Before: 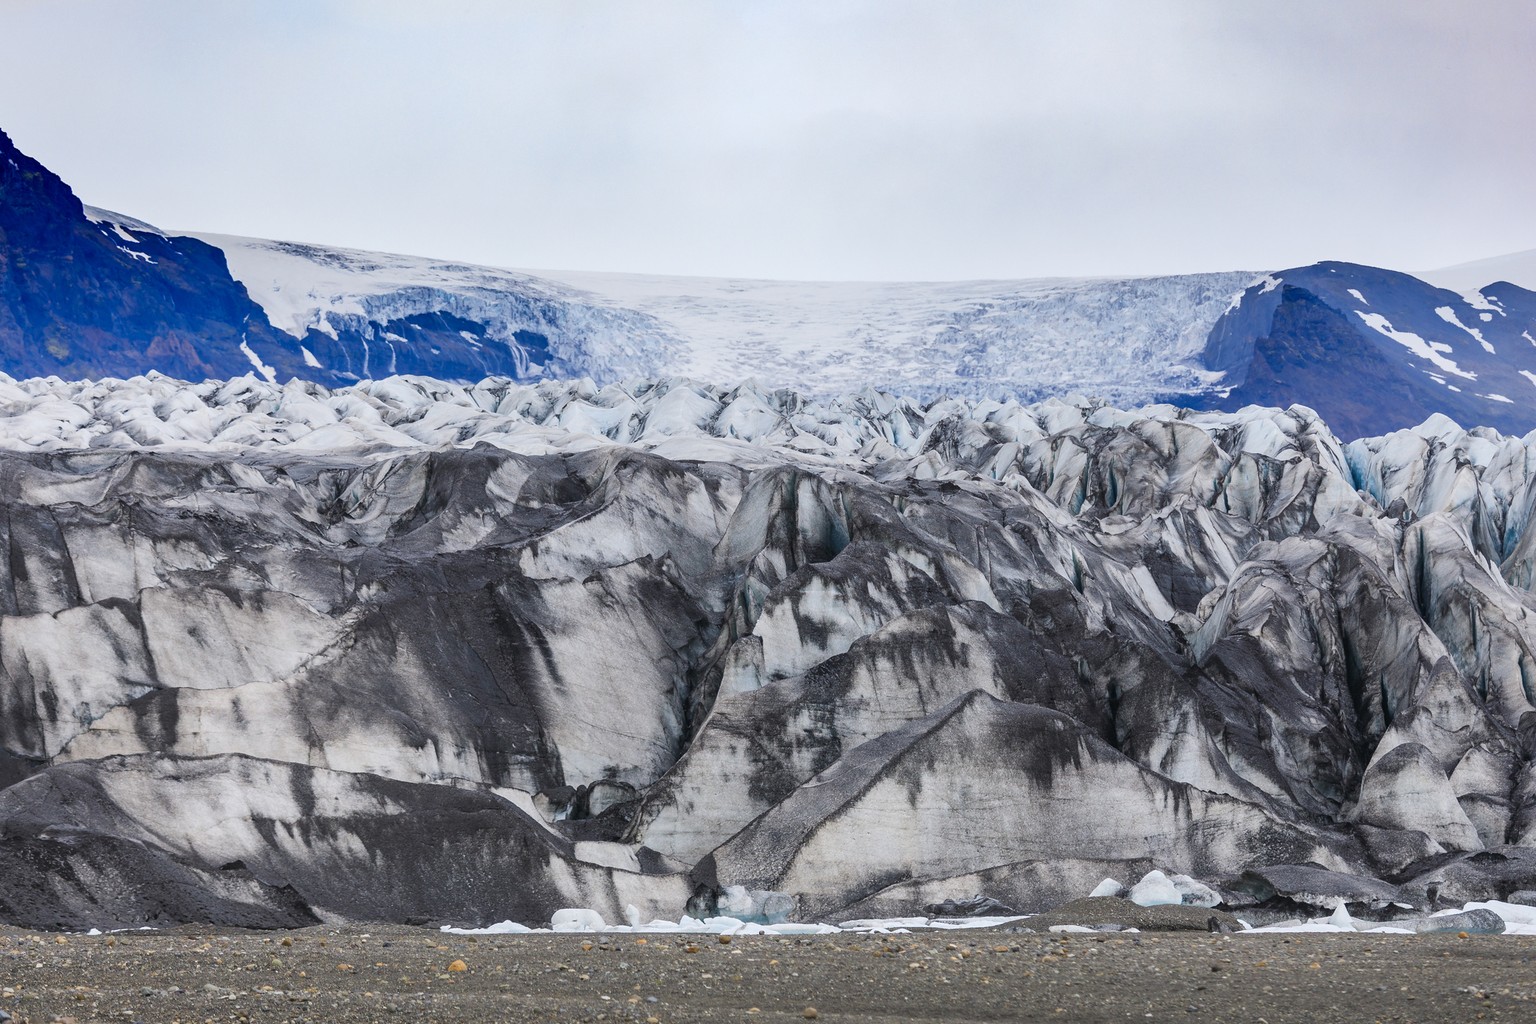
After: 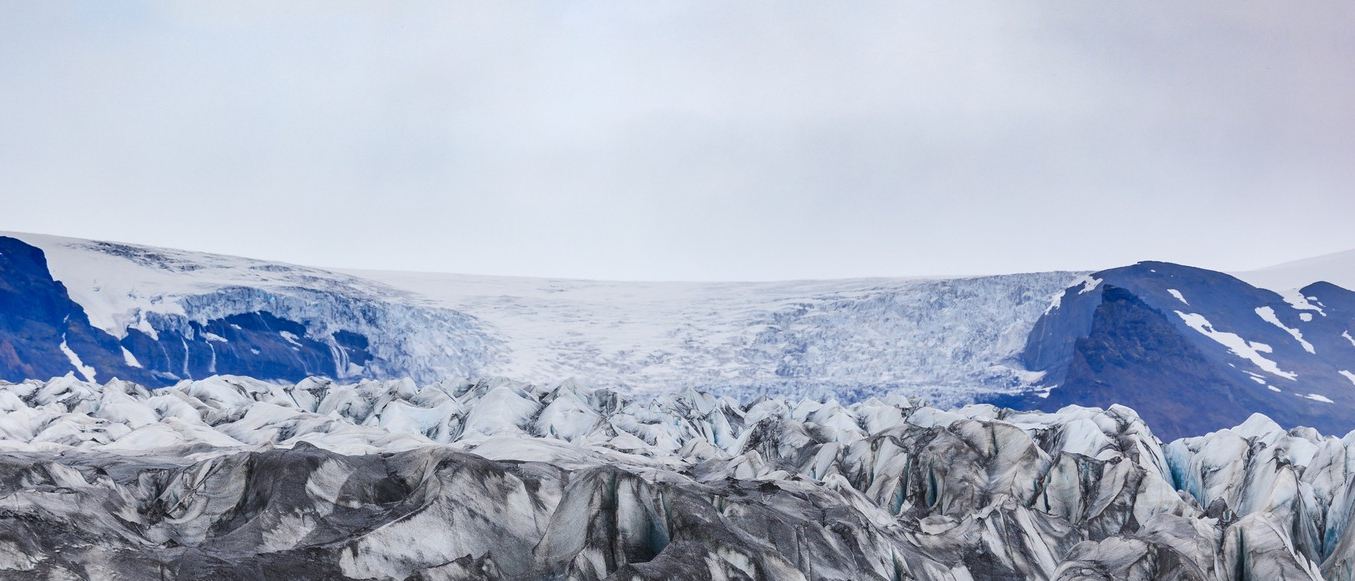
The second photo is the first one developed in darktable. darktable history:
crop and rotate: left 11.731%, bottom 43.234%
